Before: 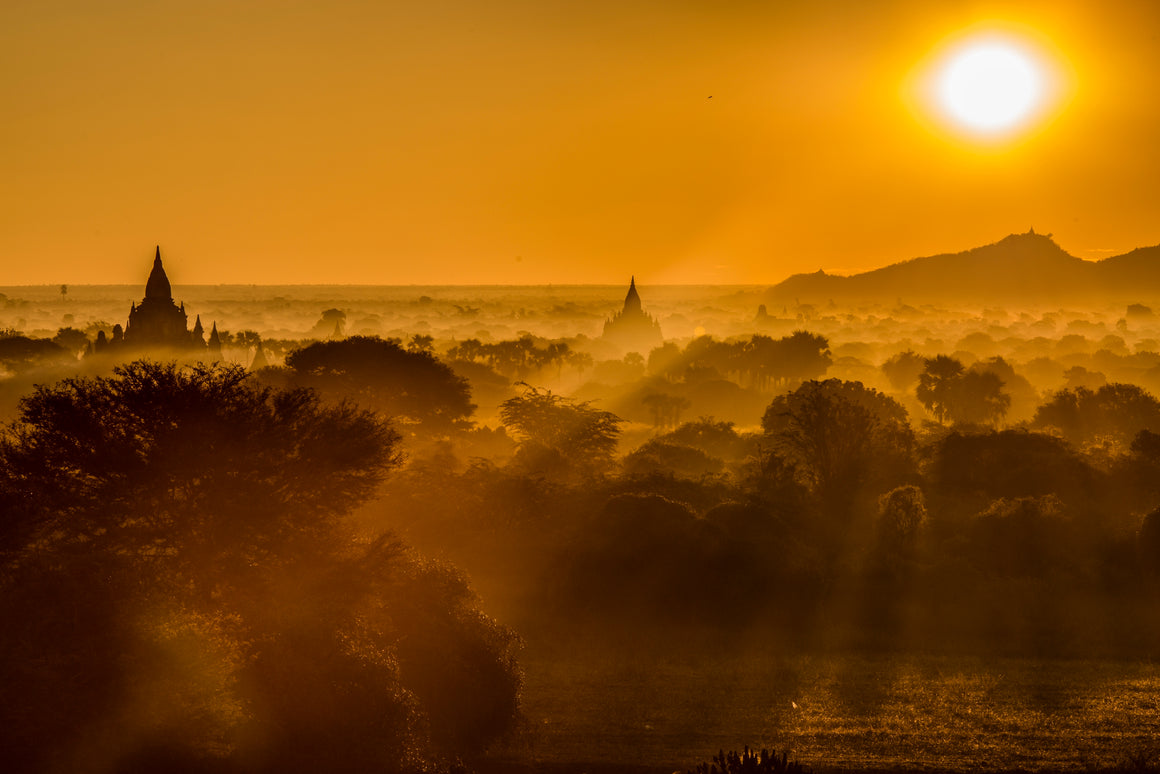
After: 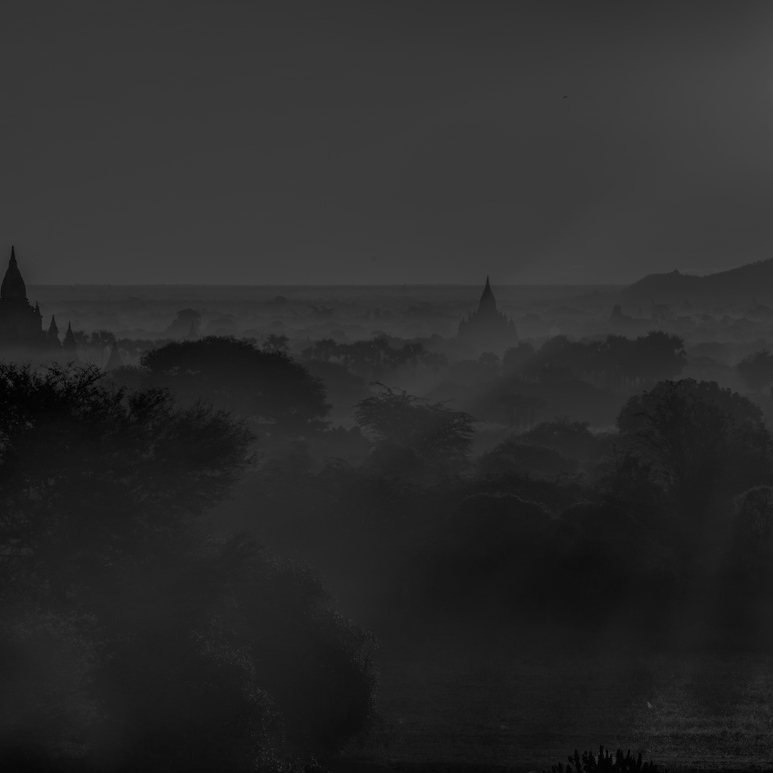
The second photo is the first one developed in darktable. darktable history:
color balance rgb: linear chroma grading › global chroma 9%, perceptual saturation grading › global saturation 36%, perceptual brilliance grading › global brilliance 15%, perceptual brilliance grading › shadows -35%, global vibrance 15%
color zones: curves: ch0 [(0.287, 0.048) (0.493, 0.484) (0.737, 0.816)]; ch1 [(0, 0) (0.143, 0) (0.286, 0) (0.429, 0) (0.571, 0) (0.714, 0) (0.857, 0)]
crop and rotate: left 12.648%, right 20.685%
